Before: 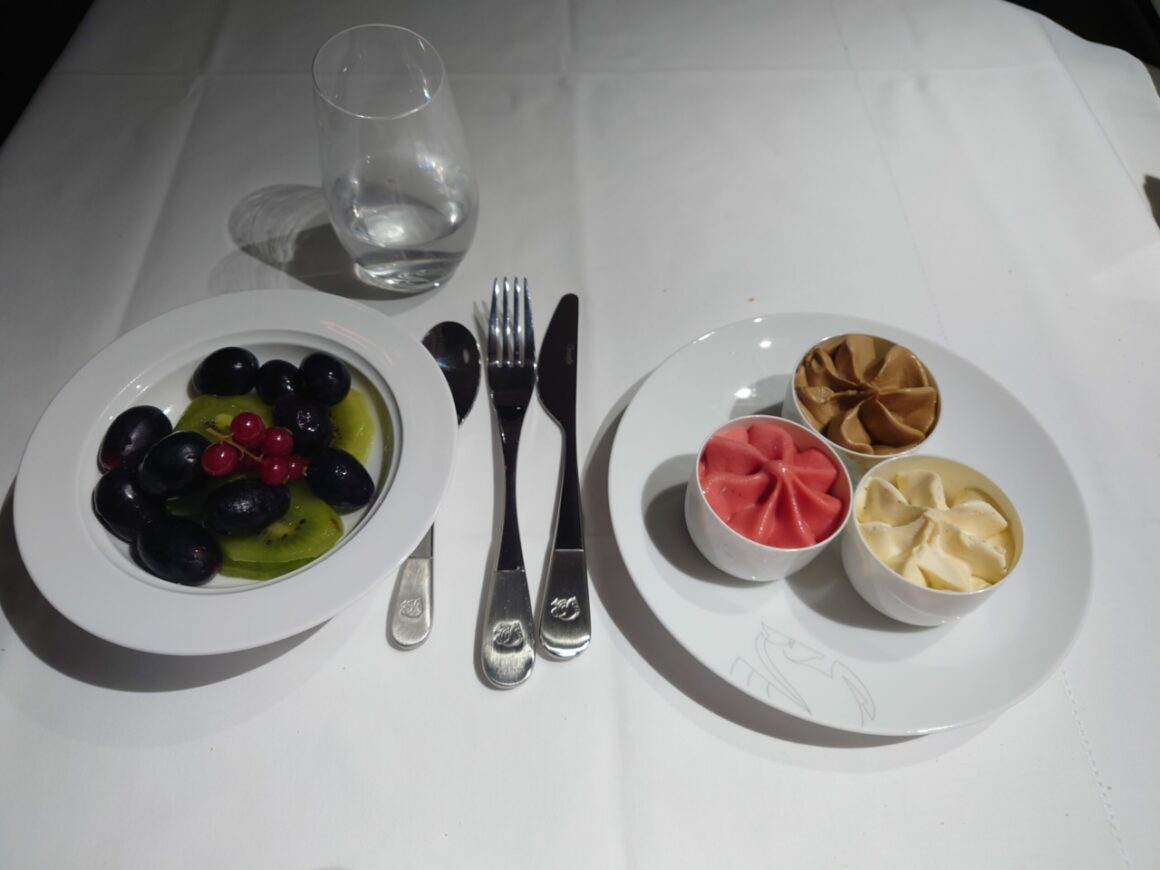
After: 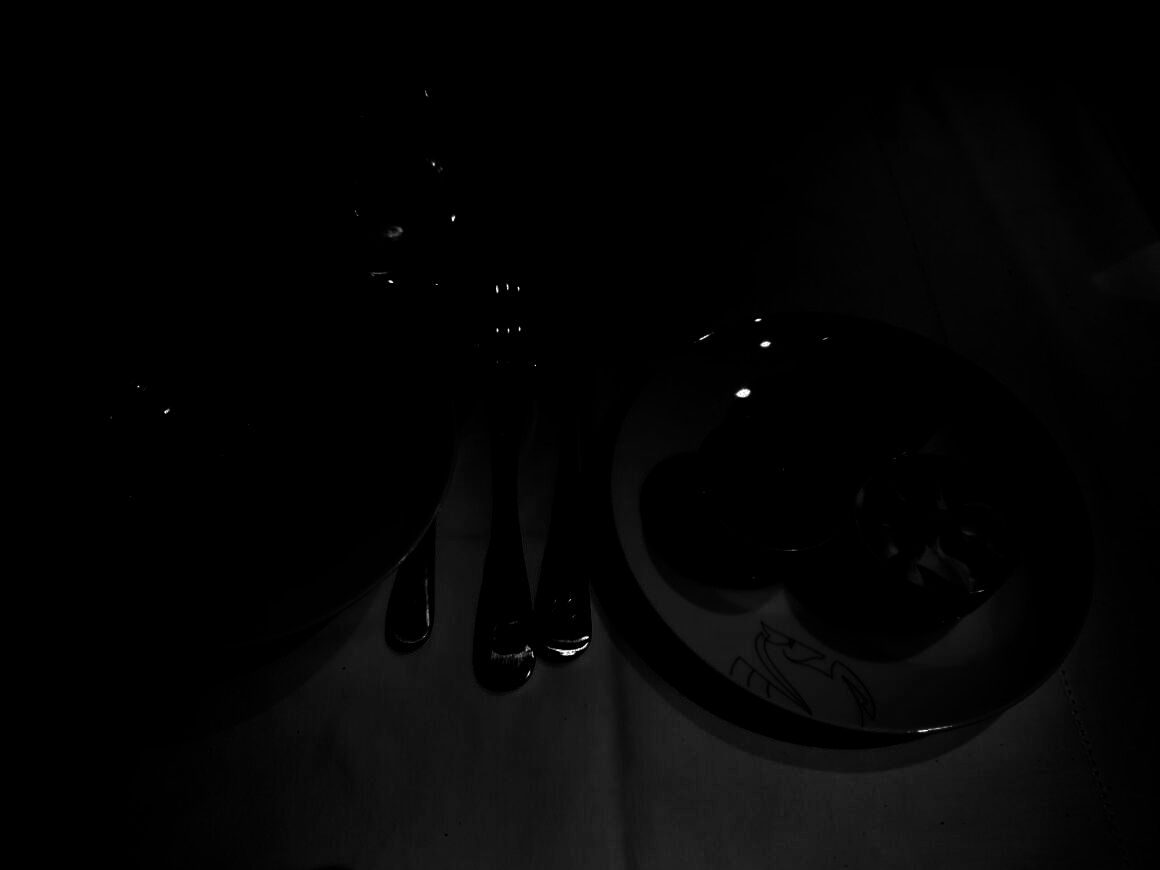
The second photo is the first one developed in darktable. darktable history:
monochrome: a 0, b 0, size 0.5, highlights 0.57
color correction: highlights a* 5.38, highlights b* 5.3, shadows a* -4.26, shadows b* -5.11
levels: levels [0.721, 0.937, 0.997]
